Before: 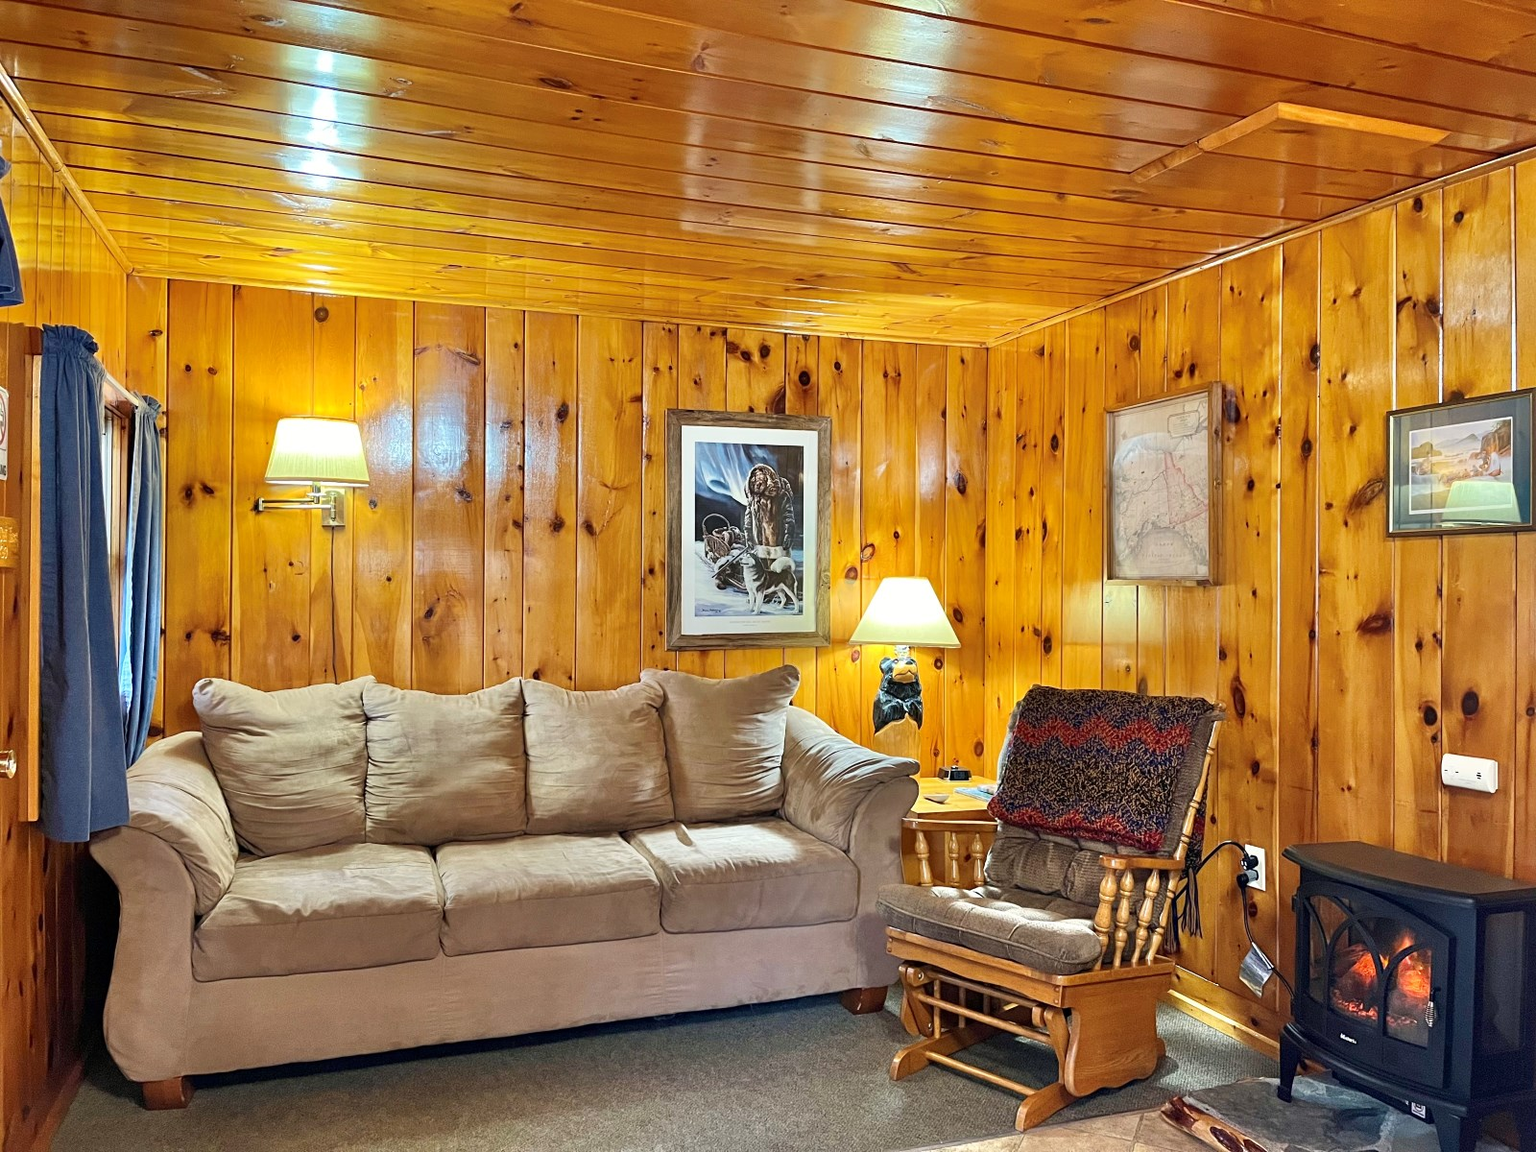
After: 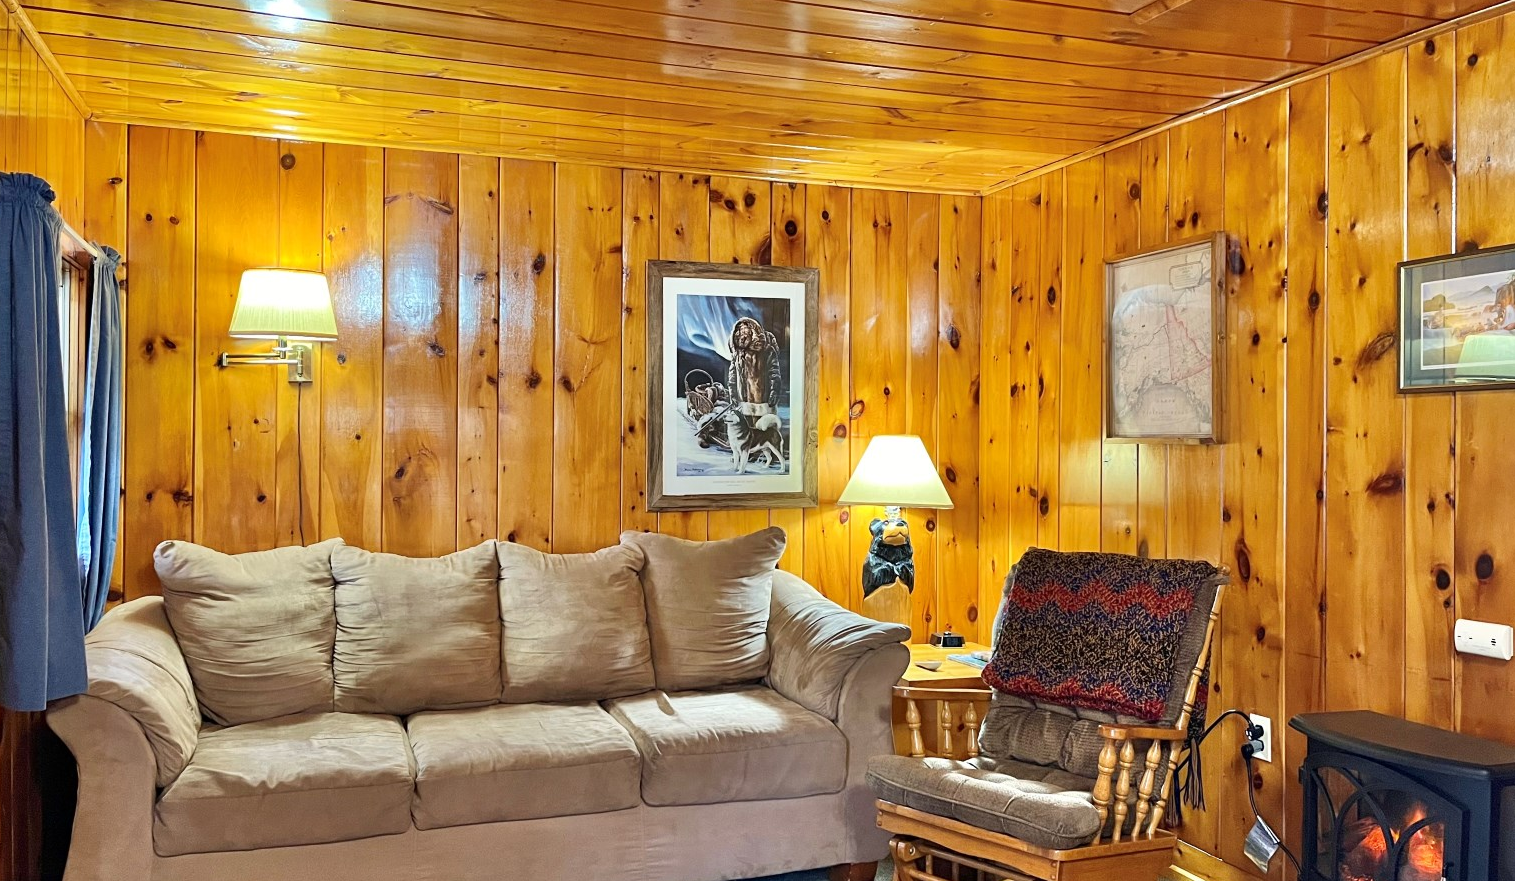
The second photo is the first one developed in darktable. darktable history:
crop and rotate: left 2.977%, top 13.865%, right 2.302%, bottom 12.674%
